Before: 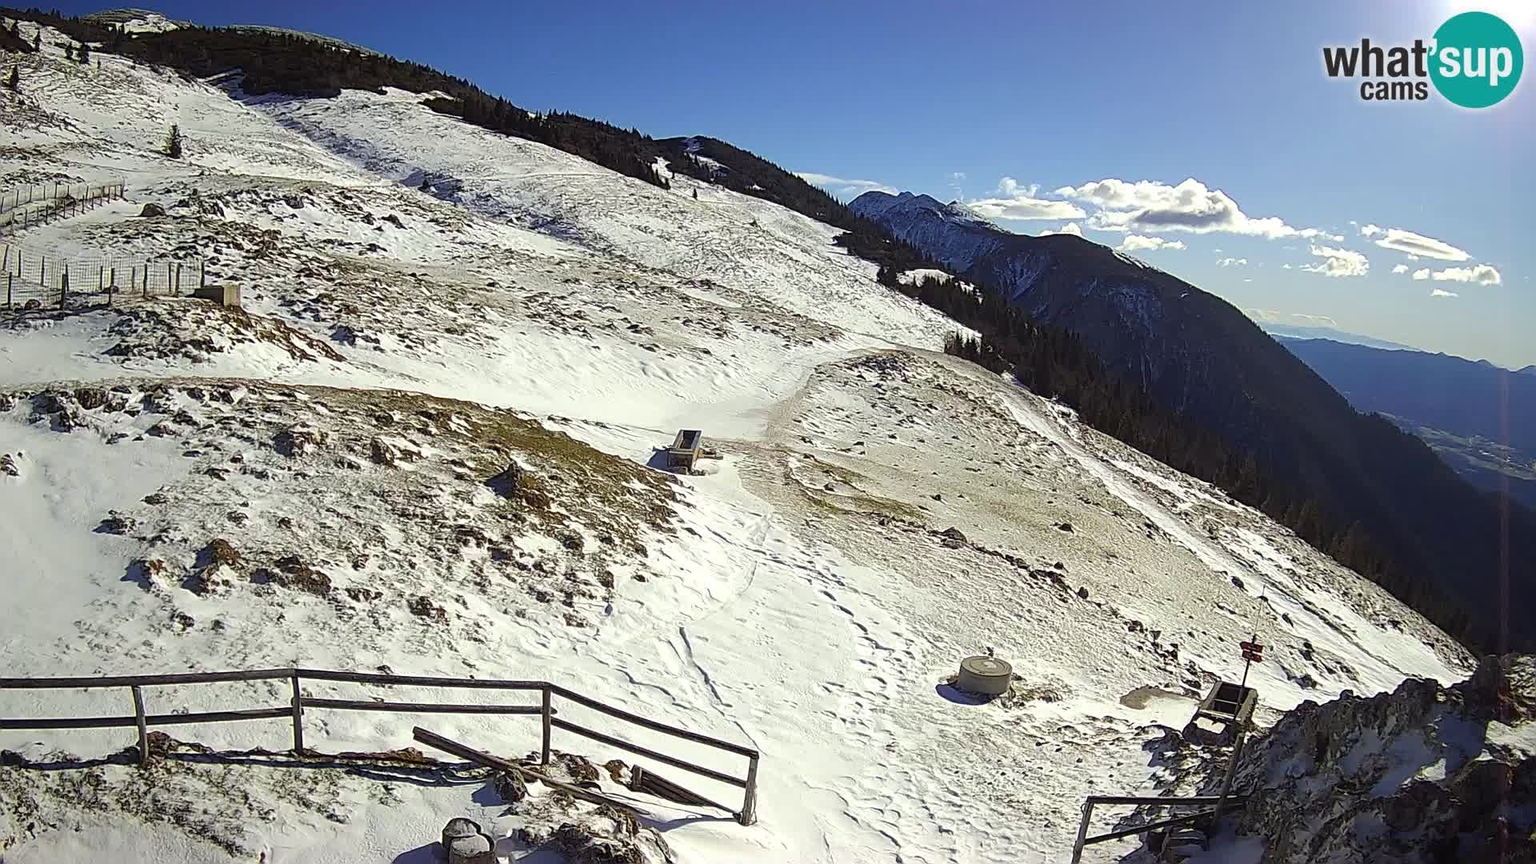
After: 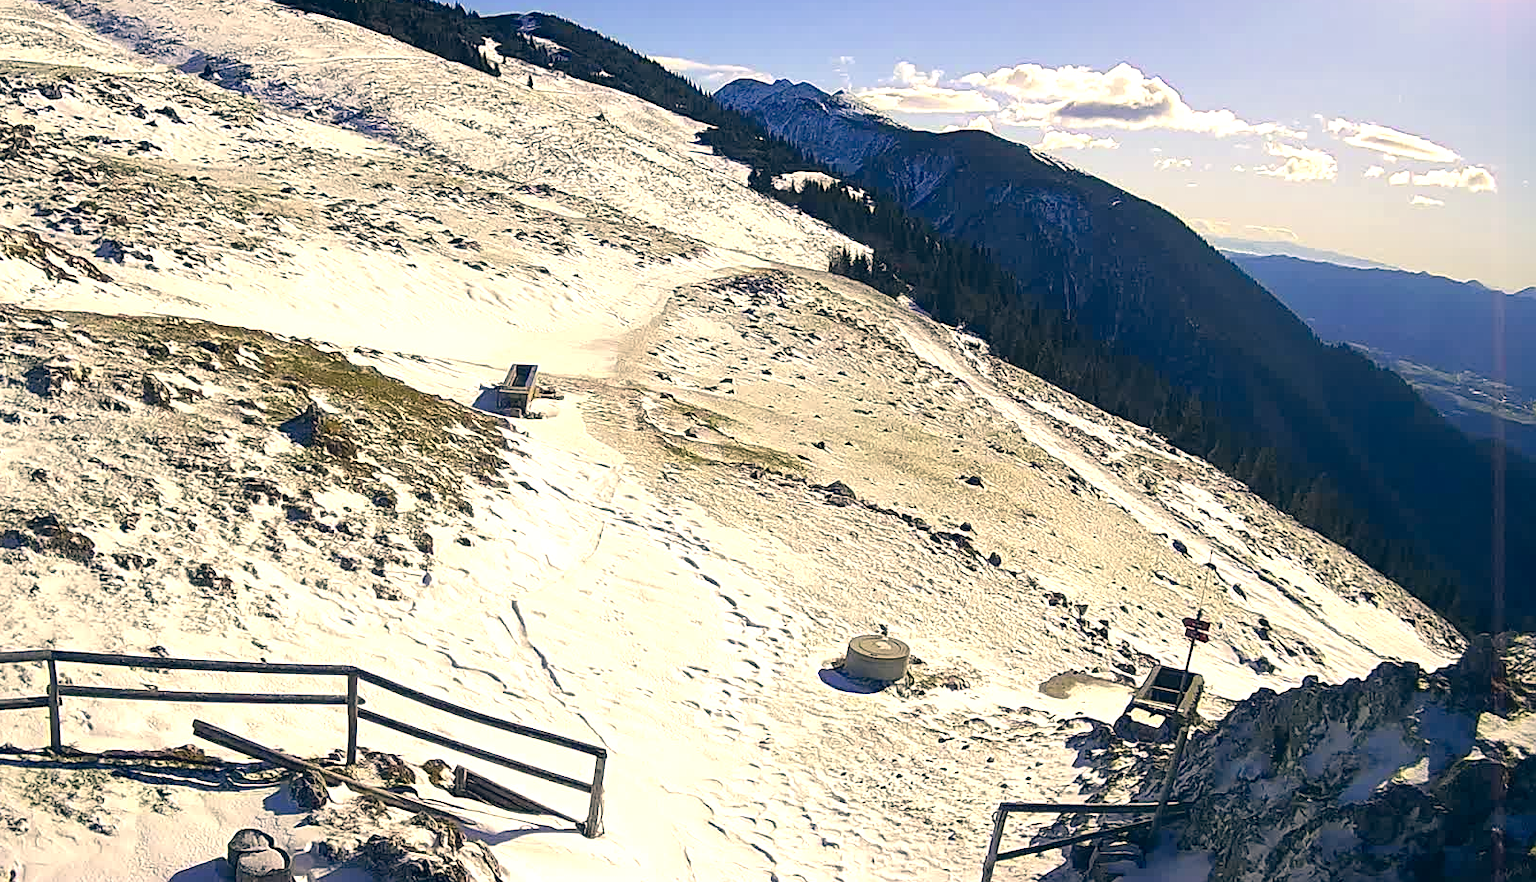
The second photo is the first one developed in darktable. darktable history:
exposure: exposure 0.566 EV, compensate exposure bias true, compensate highlight preservation false
color correction: highlights a* 10.37, highlights b* 14.73, shadows a* -9.98, shadows b* -15
crop: left 16.449%, top 14.582%
